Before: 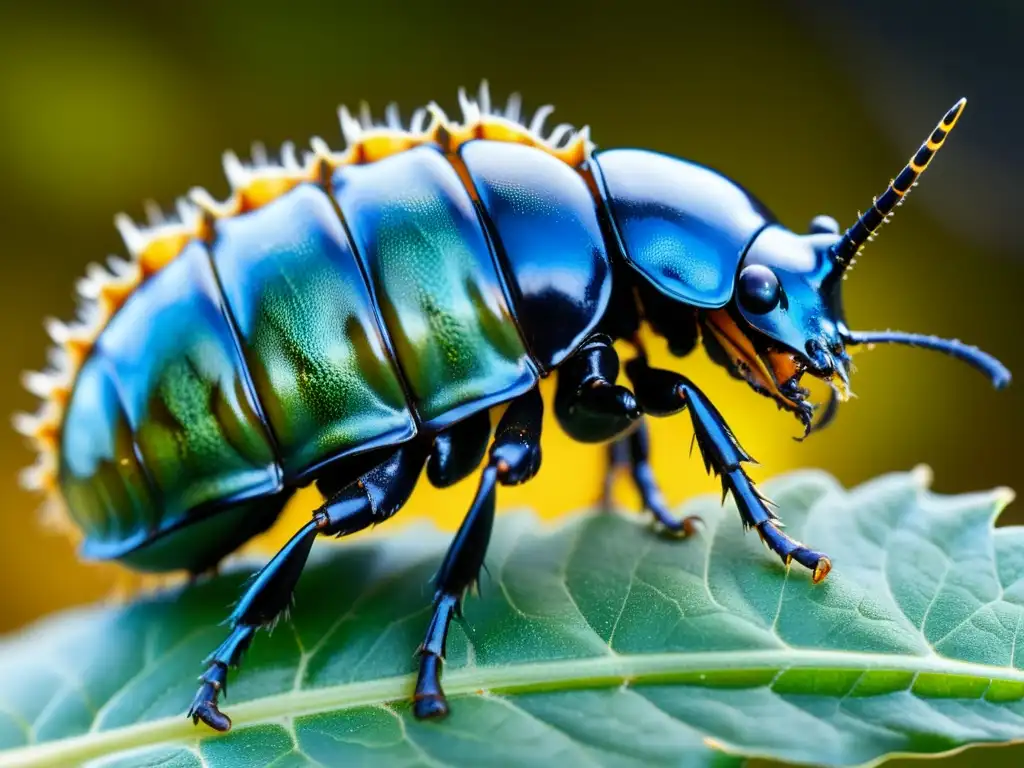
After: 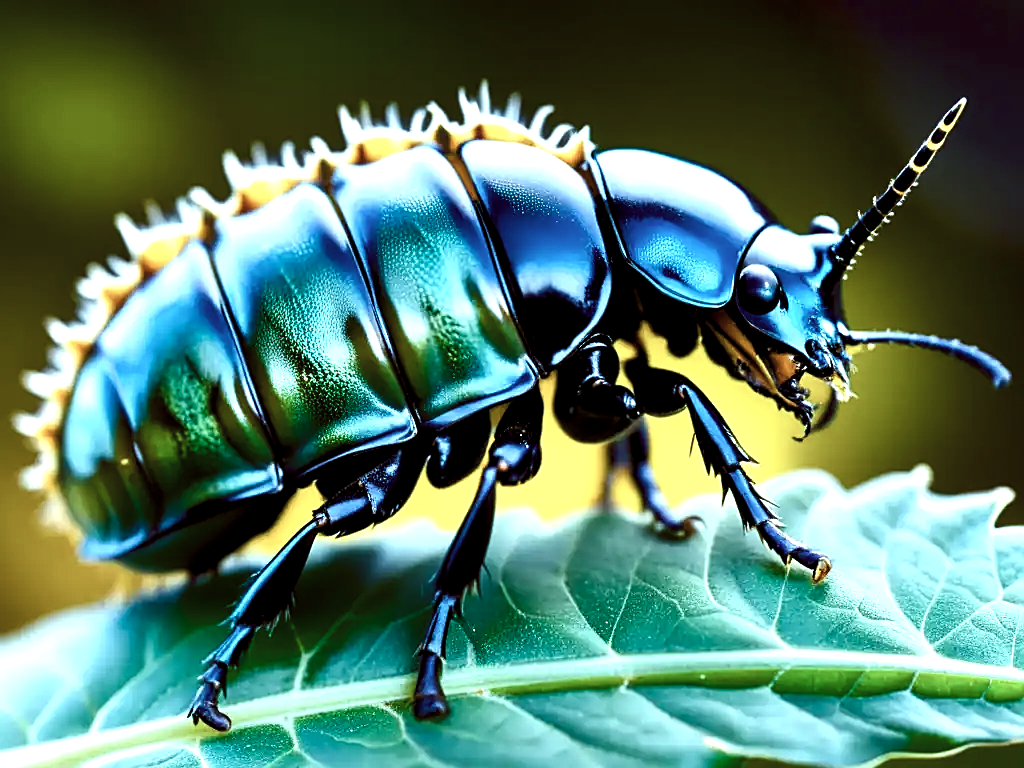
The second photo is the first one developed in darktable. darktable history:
sharpen: on, module defaults
contrast brightness saturation: contrast 0.1, saturation -0.36
color balance rgb: shadows lift › luminance -7.7%, shadows lift › chroma 2.13%, shadows lift › hue 200.79°, power › luminance -7.77%, power › chroma 2.27%, power › hue 220.69°, highlights gain › luminance 15.15%, highlights gain › chroma 4%, highlights gain › hue 209.35°, global offset › luminance -0.21%, global offset › chroma 0.27%, perceptual saturation grading › global saturation 24.42%, perceptual saturation grading › highlights -24.42%, perceptual saturation grading › mid-tones 24.42%, perceptual saturation grading › shadows 40%, perceptual brilliance grading › global brilliance -5%, perceptual brilliance grading › highlights 24.42%, perceptual brilliance grading › mid-tones 7%, perceptual brilliance grading › shadows -5%
